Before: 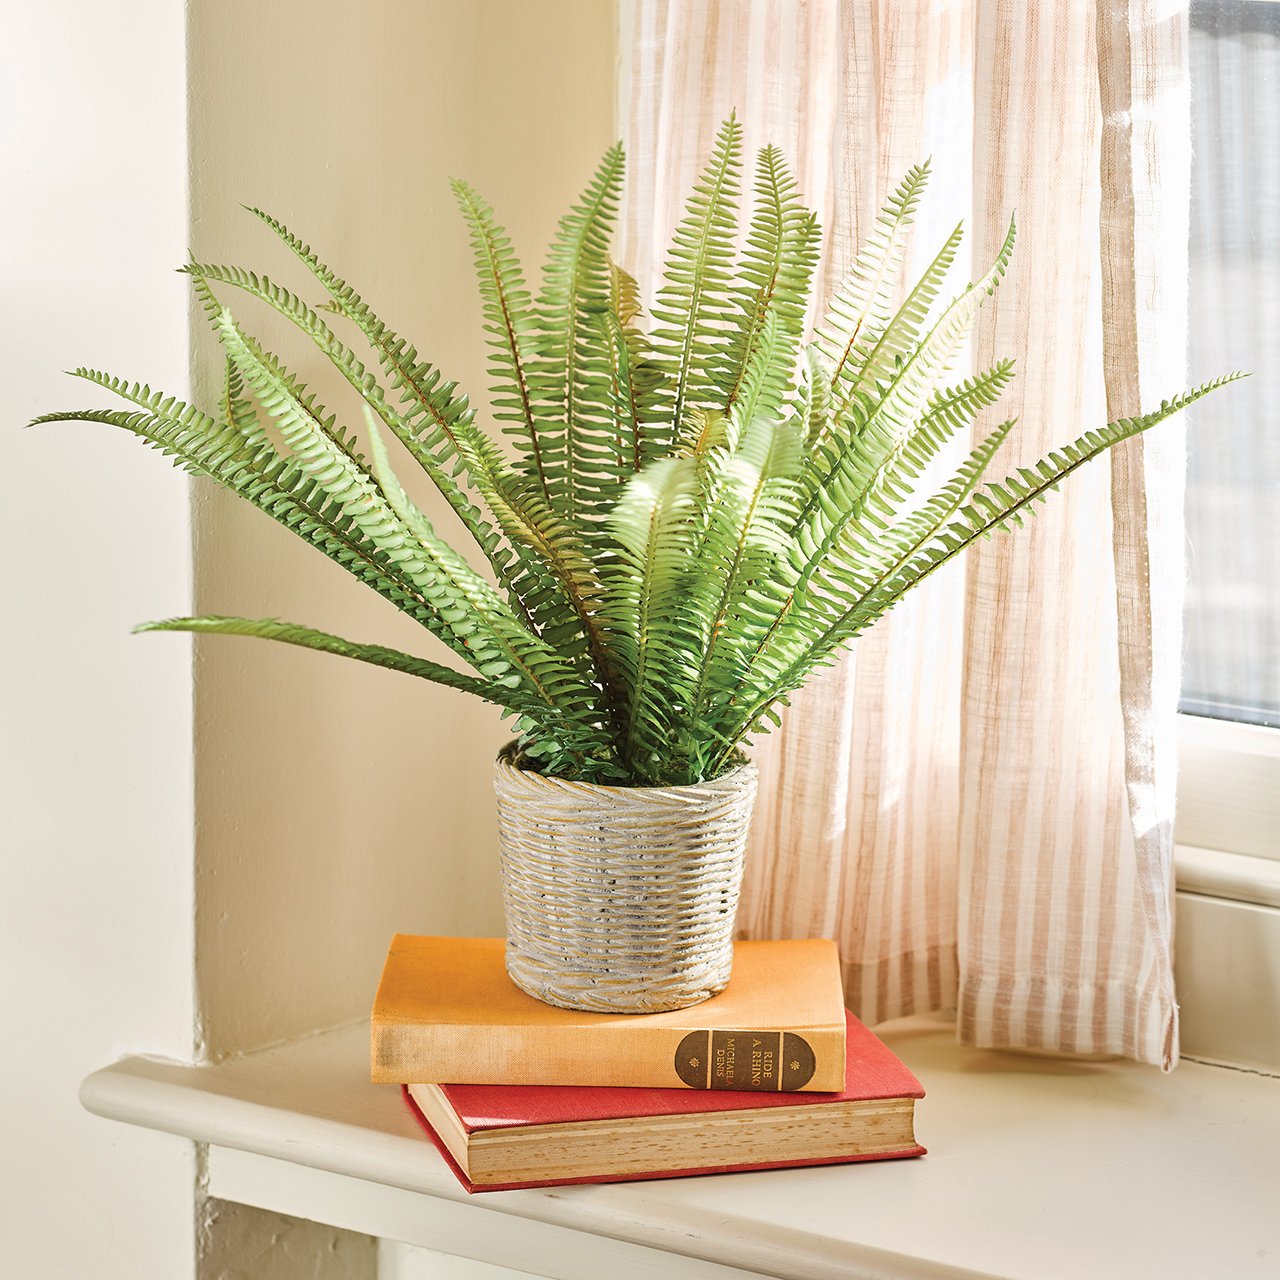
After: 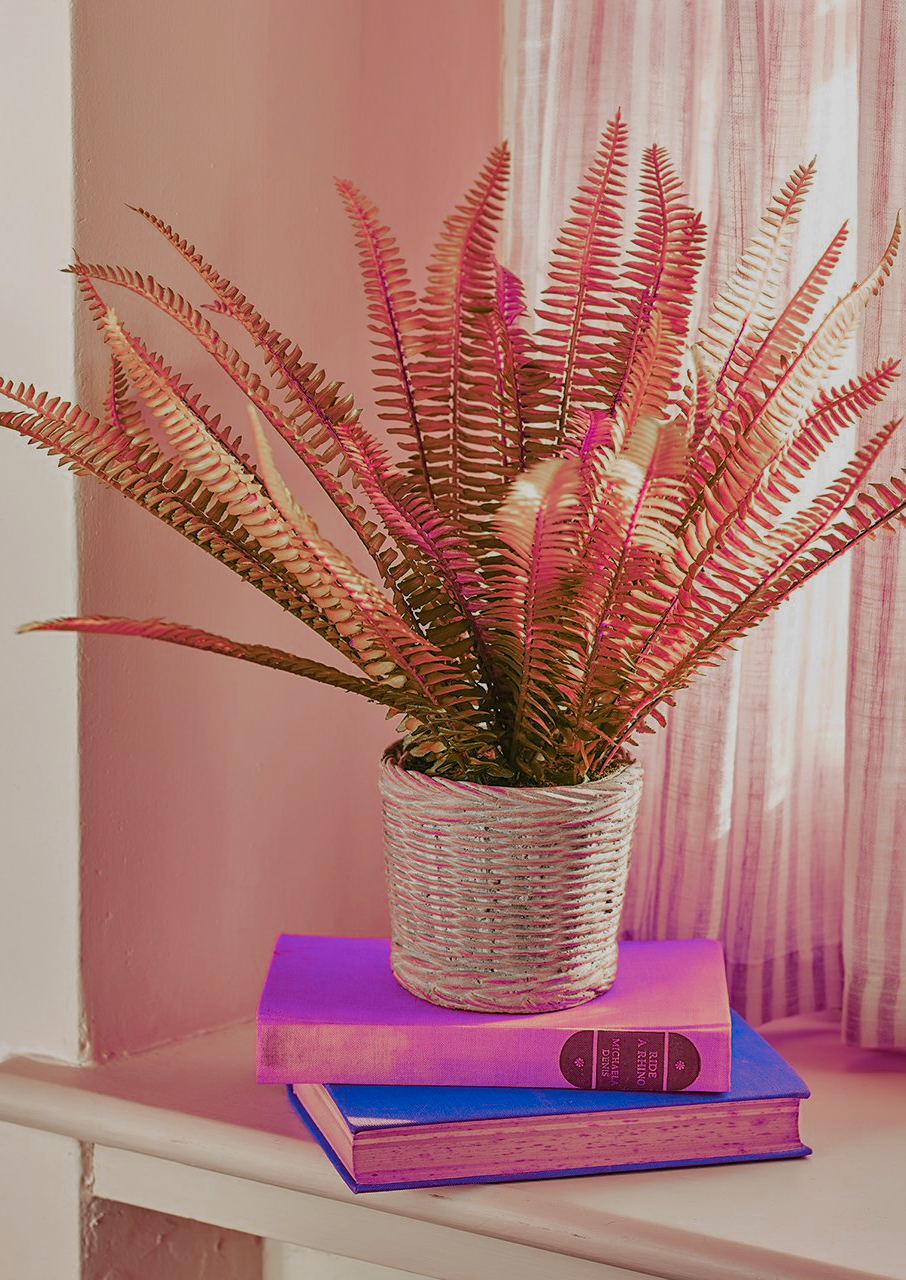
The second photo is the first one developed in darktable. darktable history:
crop and rotate: left 9.061%, right 20.142%
sharpen: amount 0.2
local contrast: detail 110%
exposure: exposure -0.582 EV, compensate highlight preservation false
color zones: curves: ch0 [(0.826, 0.353)]; ch1 [(0.242, 0.647) (0.889, 0.342)]; ch2 [(0.246, 0.089) (0.969, 0.068)]
